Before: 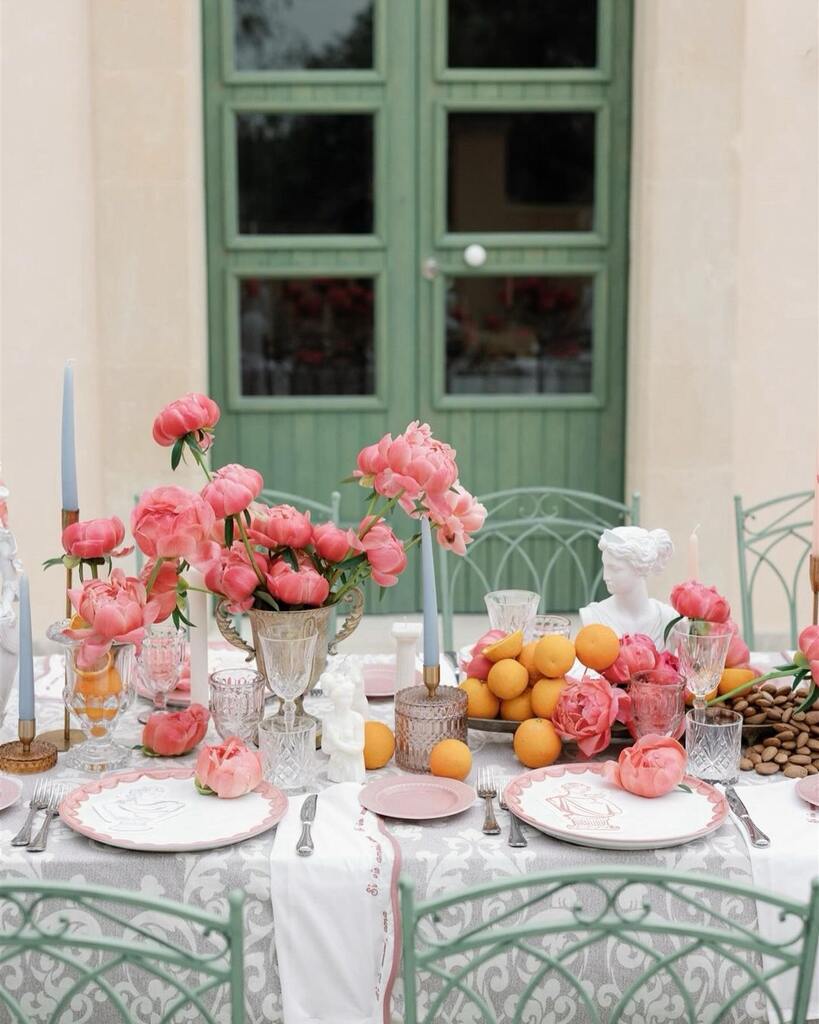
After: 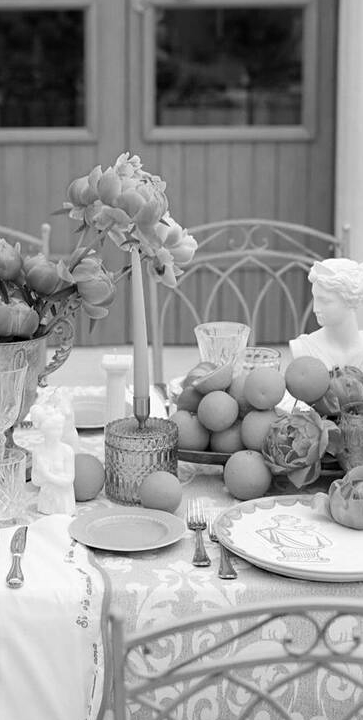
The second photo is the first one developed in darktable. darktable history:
white balance: red 0.766, blue 1.537
crop: left 35.432%, top 26.233%, right 20.145%, bottom 3.432%
sharpen: amount 0.2
contrast brightness saturation: saturation -1
